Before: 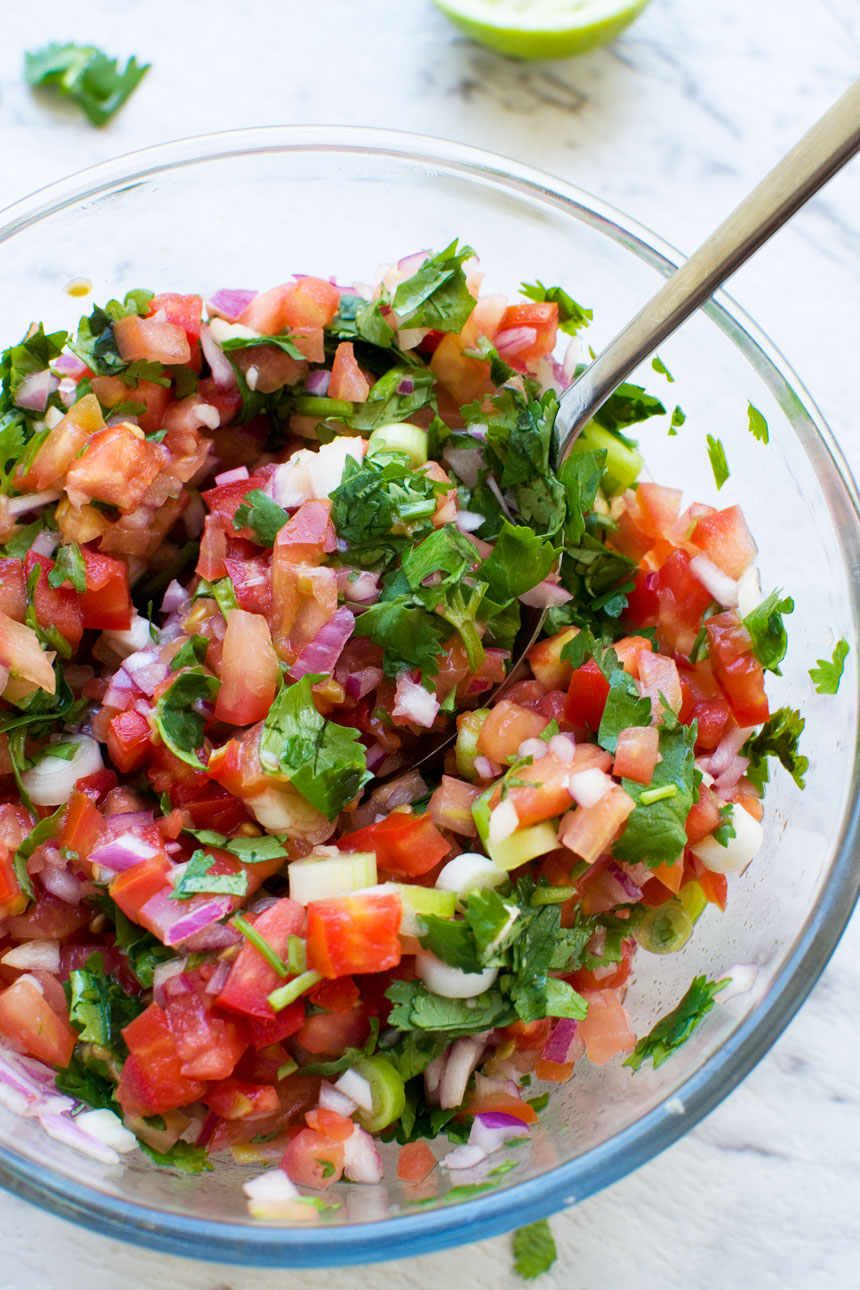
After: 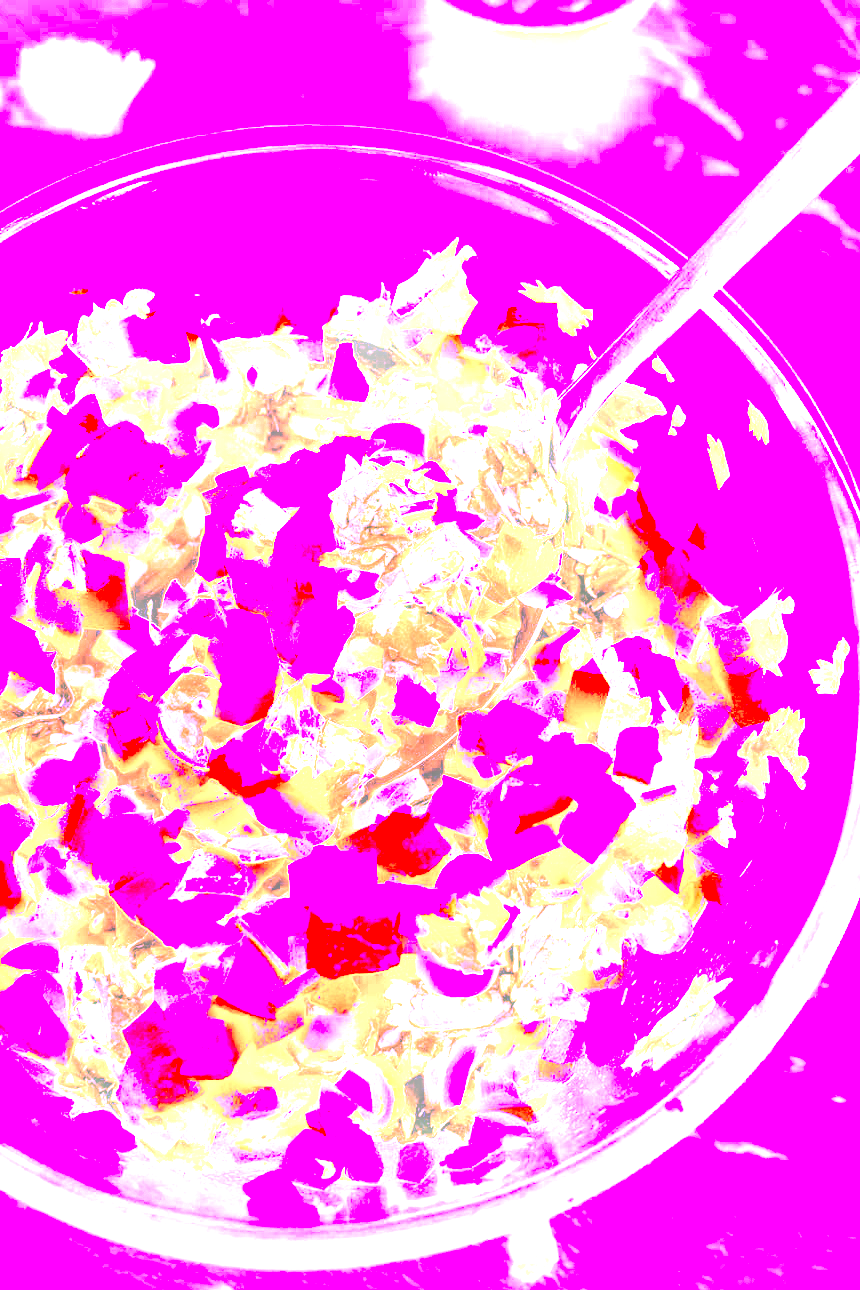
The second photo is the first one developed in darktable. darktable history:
white balance: red 8, blue 8
local contrast: detail 130%
